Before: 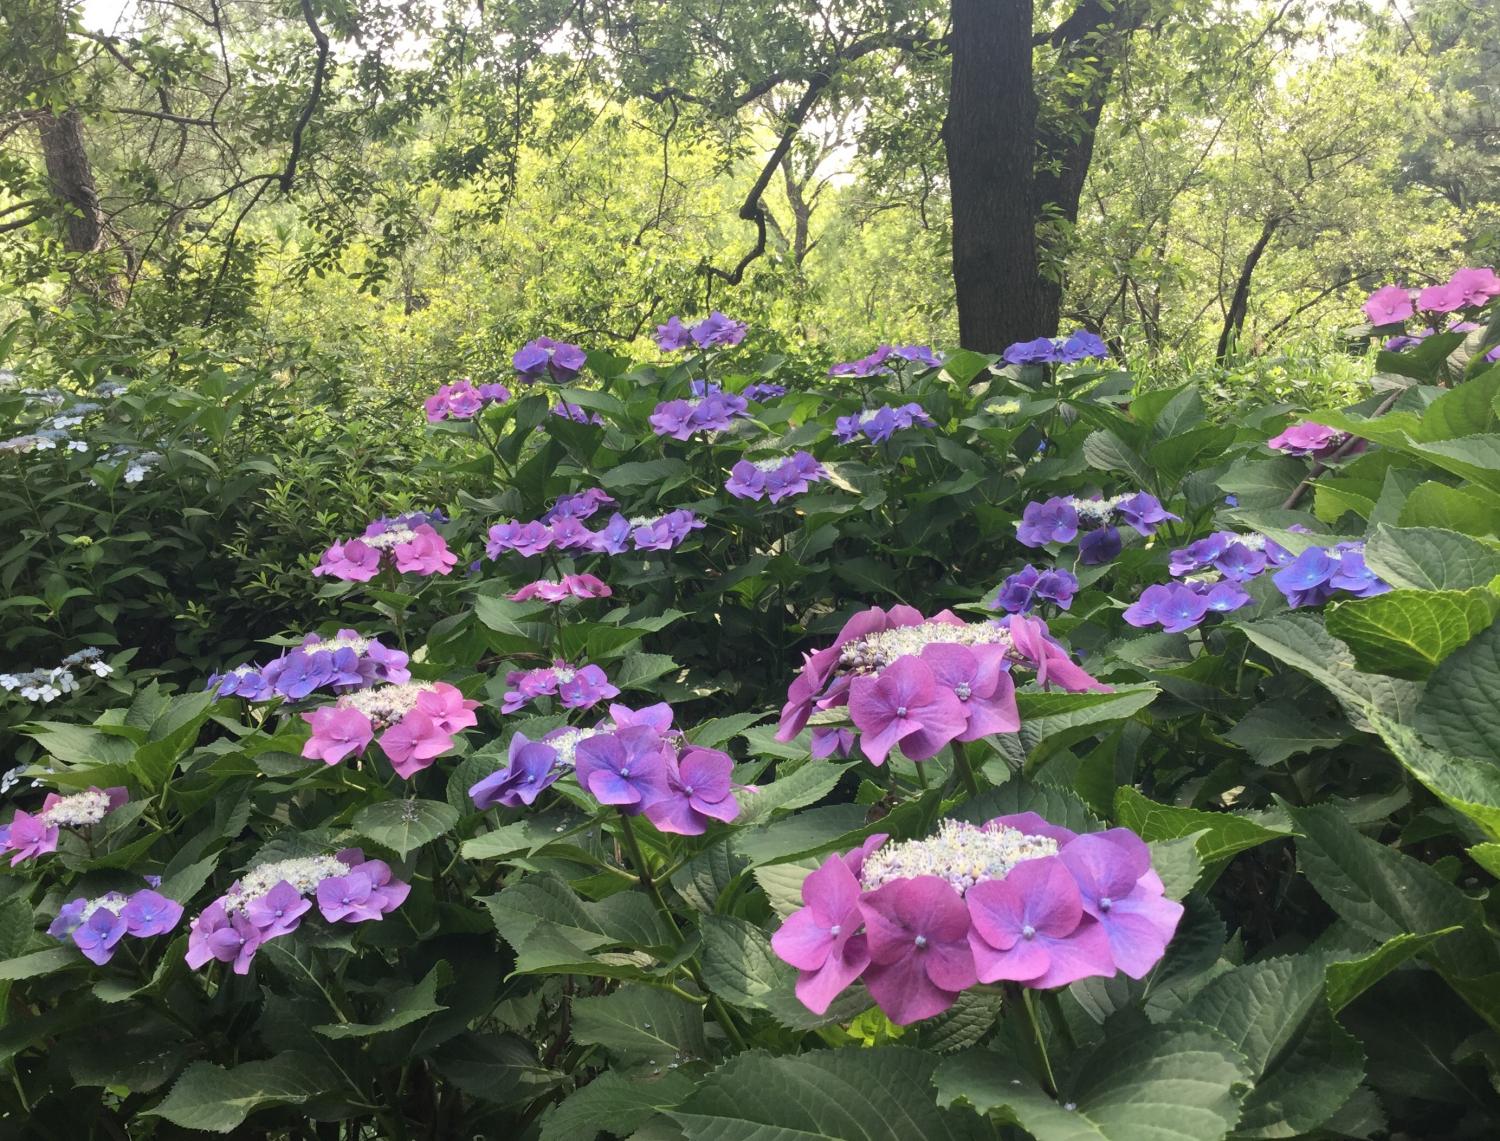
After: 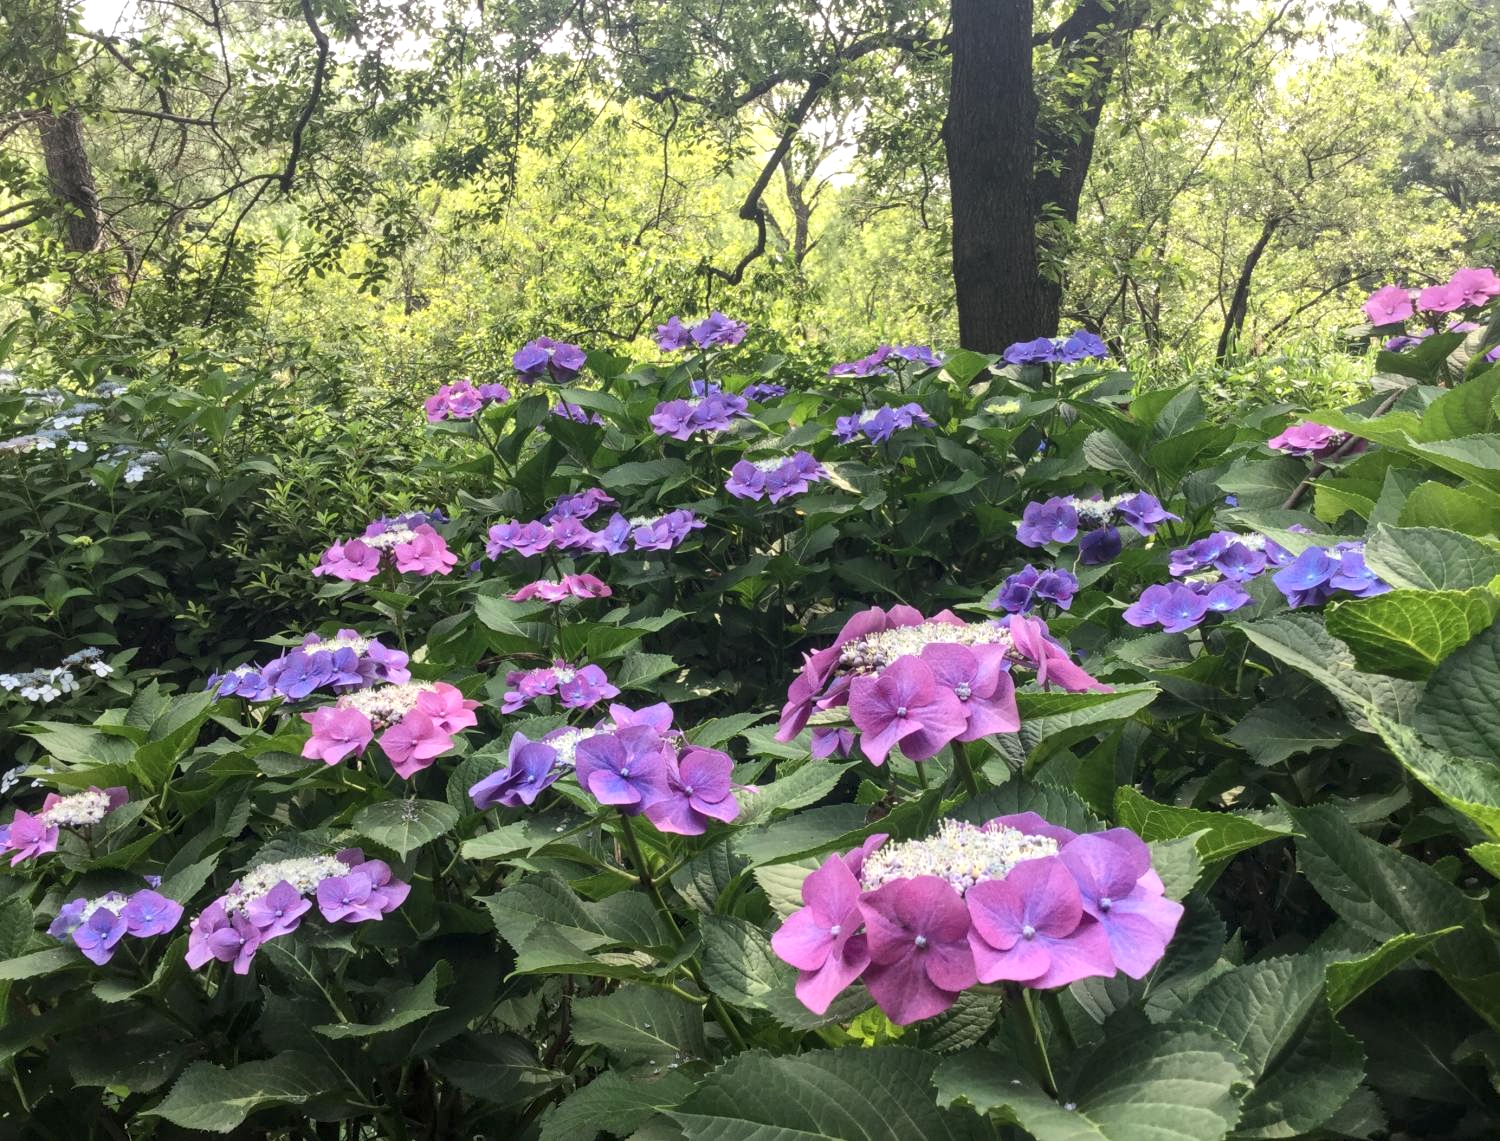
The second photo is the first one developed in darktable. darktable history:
contrast brightness saturation: contrast 0.1, brightness 0.02, saturation 0.02
local contrast: detail 130%
